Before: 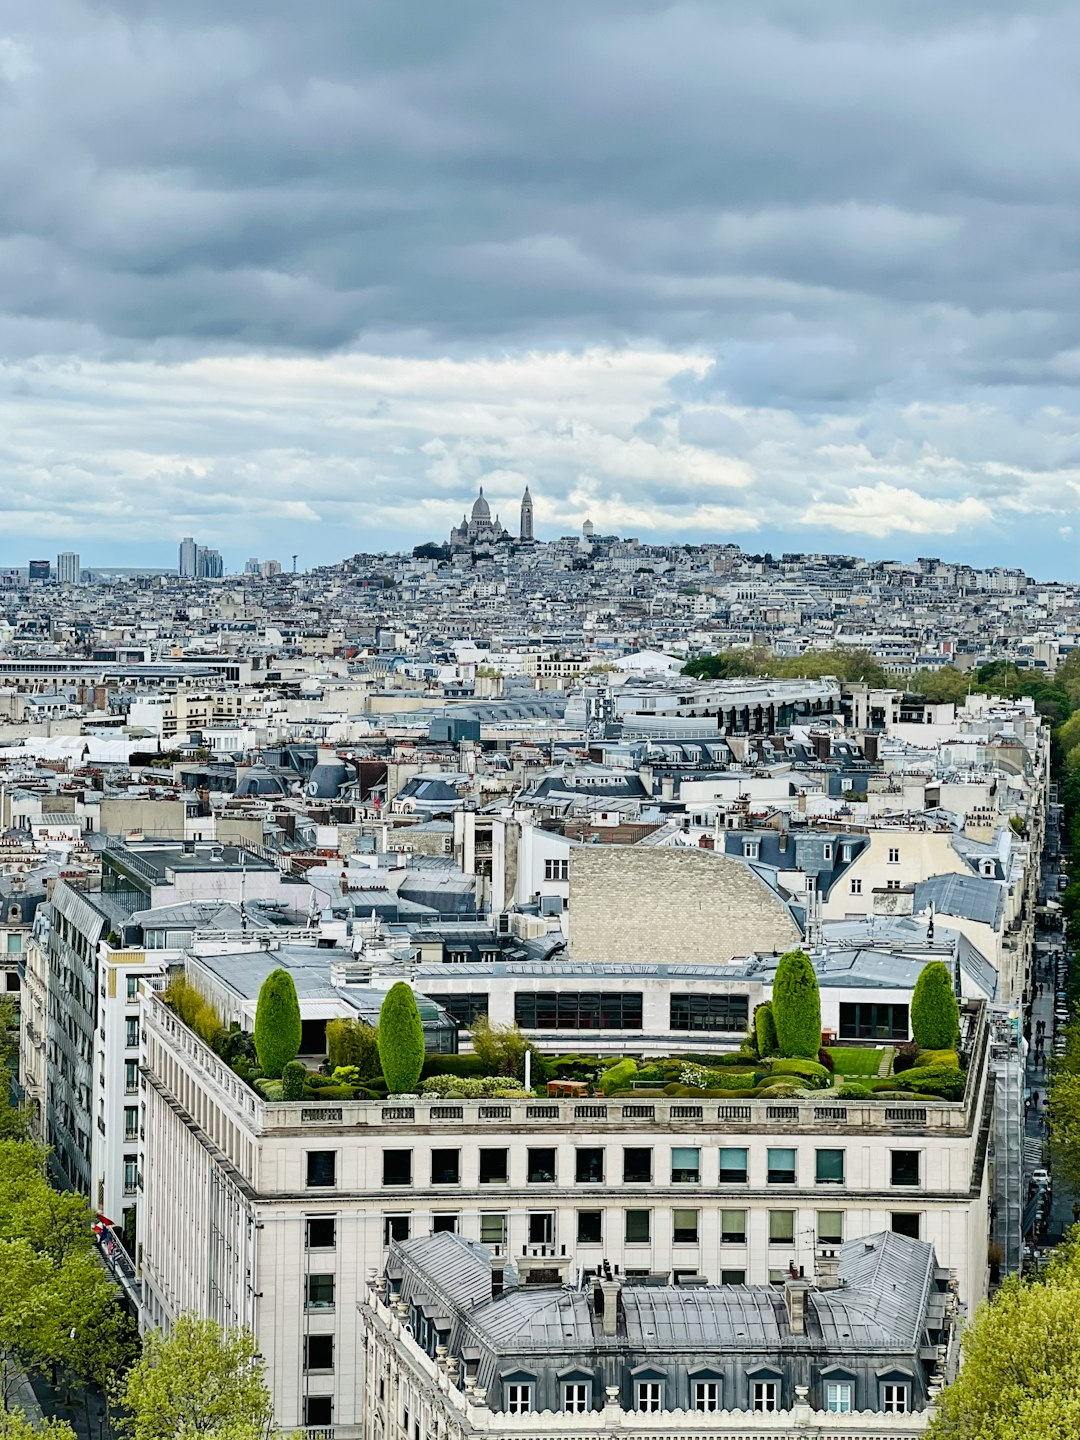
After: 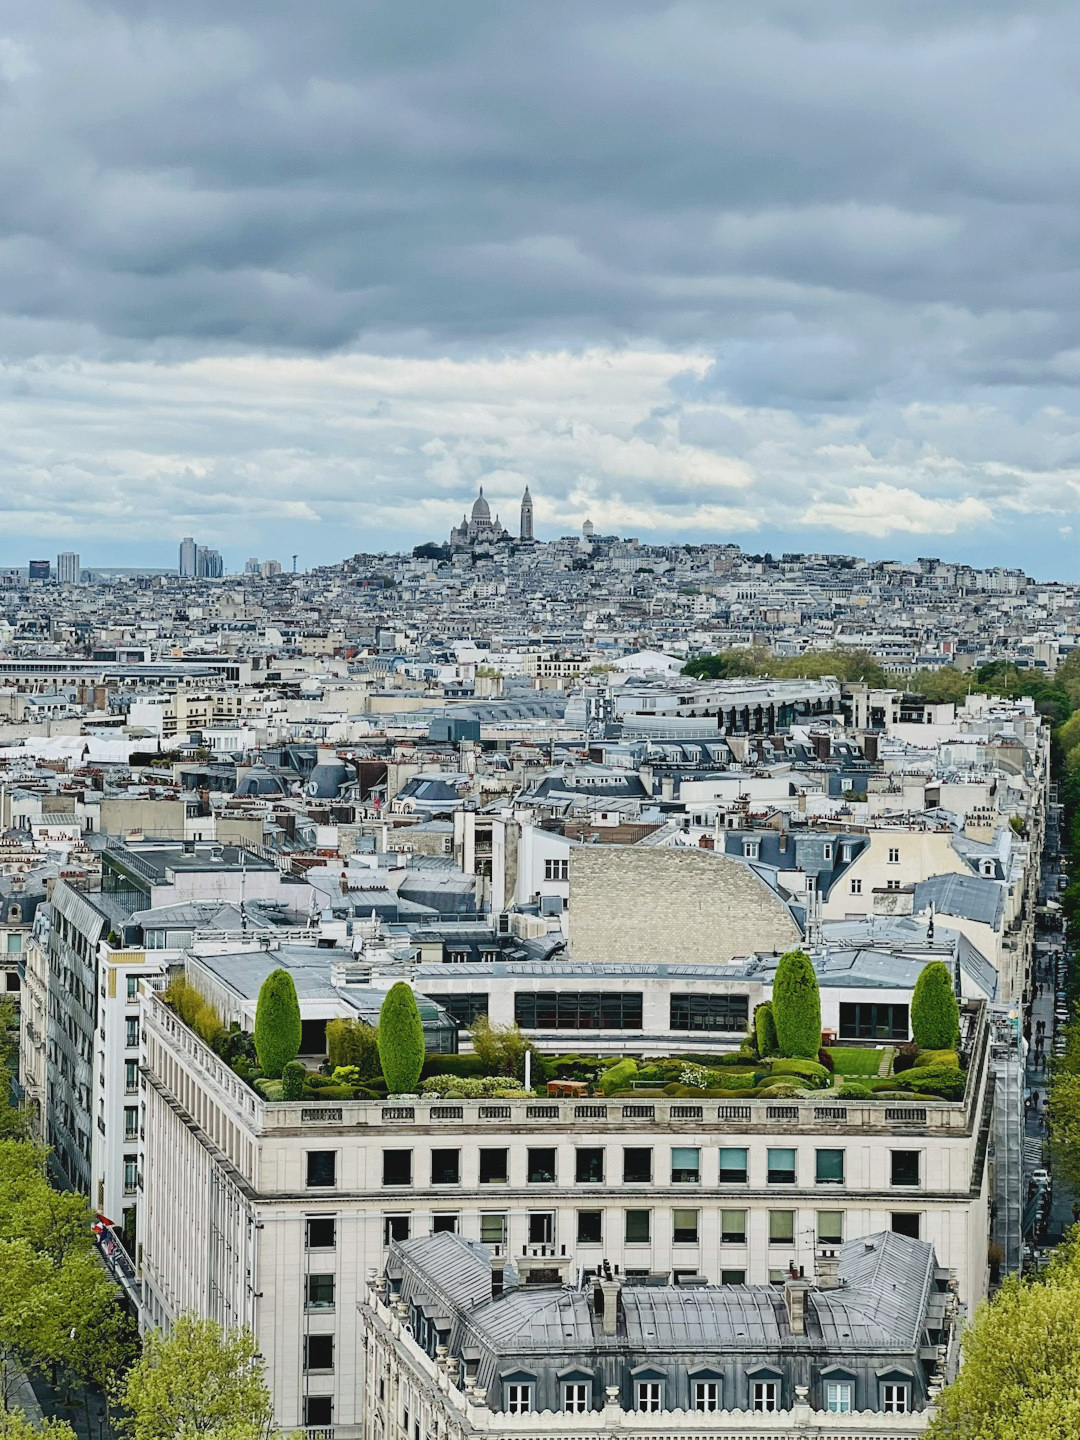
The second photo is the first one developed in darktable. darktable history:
contrast brightness saturation: contrast -0.094, saturation -0.092
